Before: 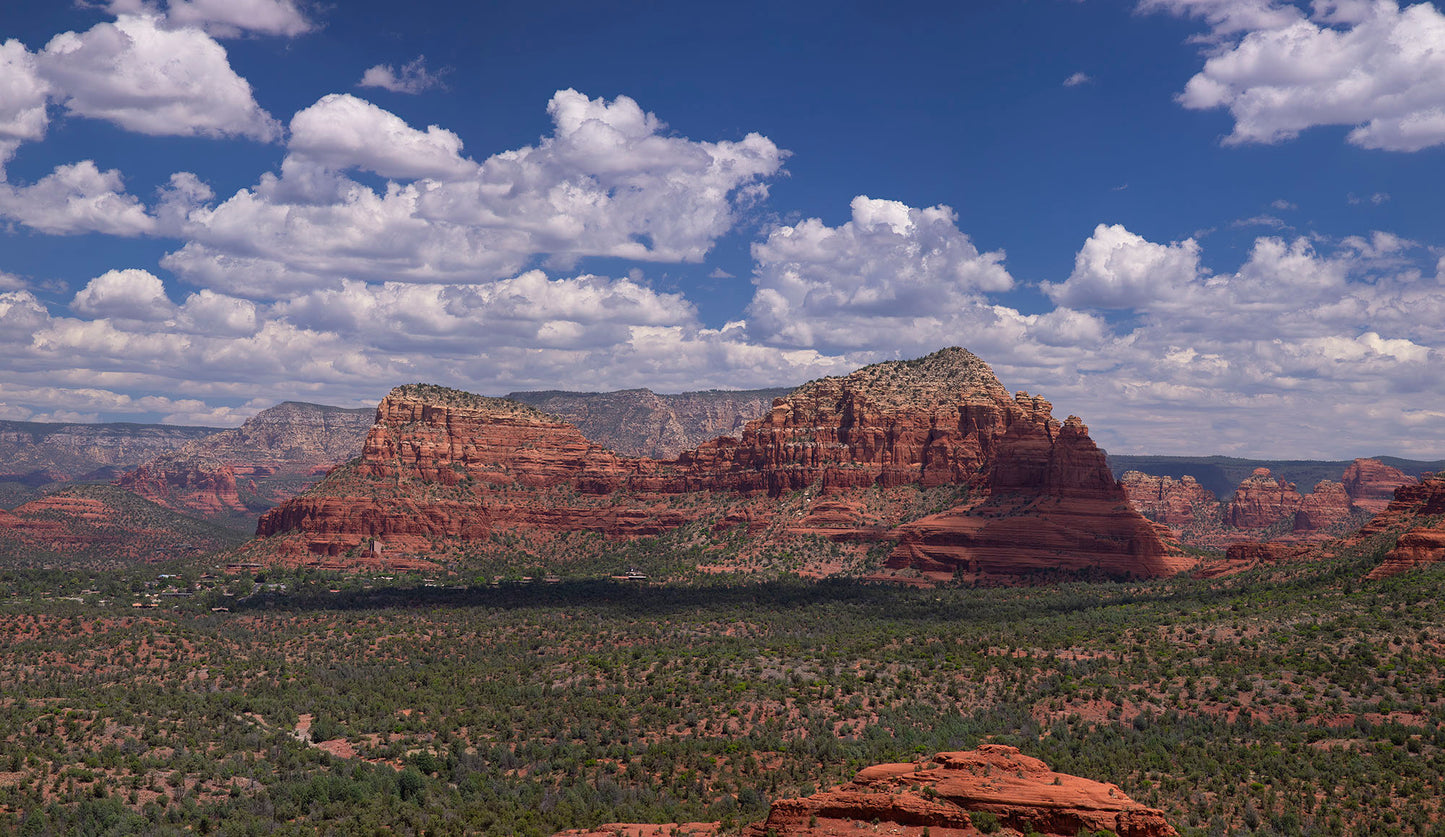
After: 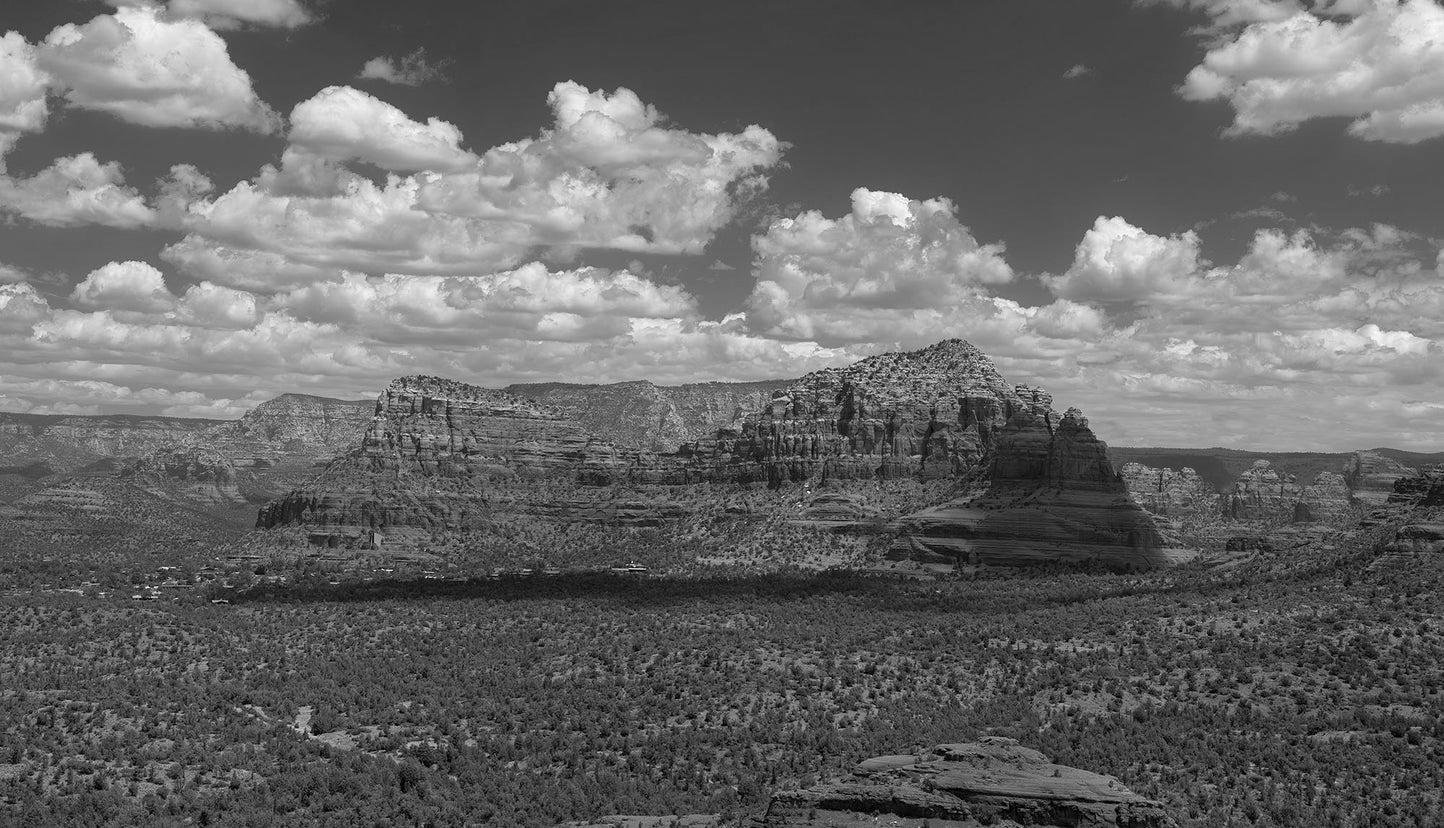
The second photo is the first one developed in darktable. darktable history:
exposure: black level correction 0.001, exposure 0.3 EV, compensate highlight preservation false
tone equalizer: on, module defaults
crop: top 1.049%, right 0.001%
monochrome: a -11.7, b 1.62, size 0.5, highlights 0.38
